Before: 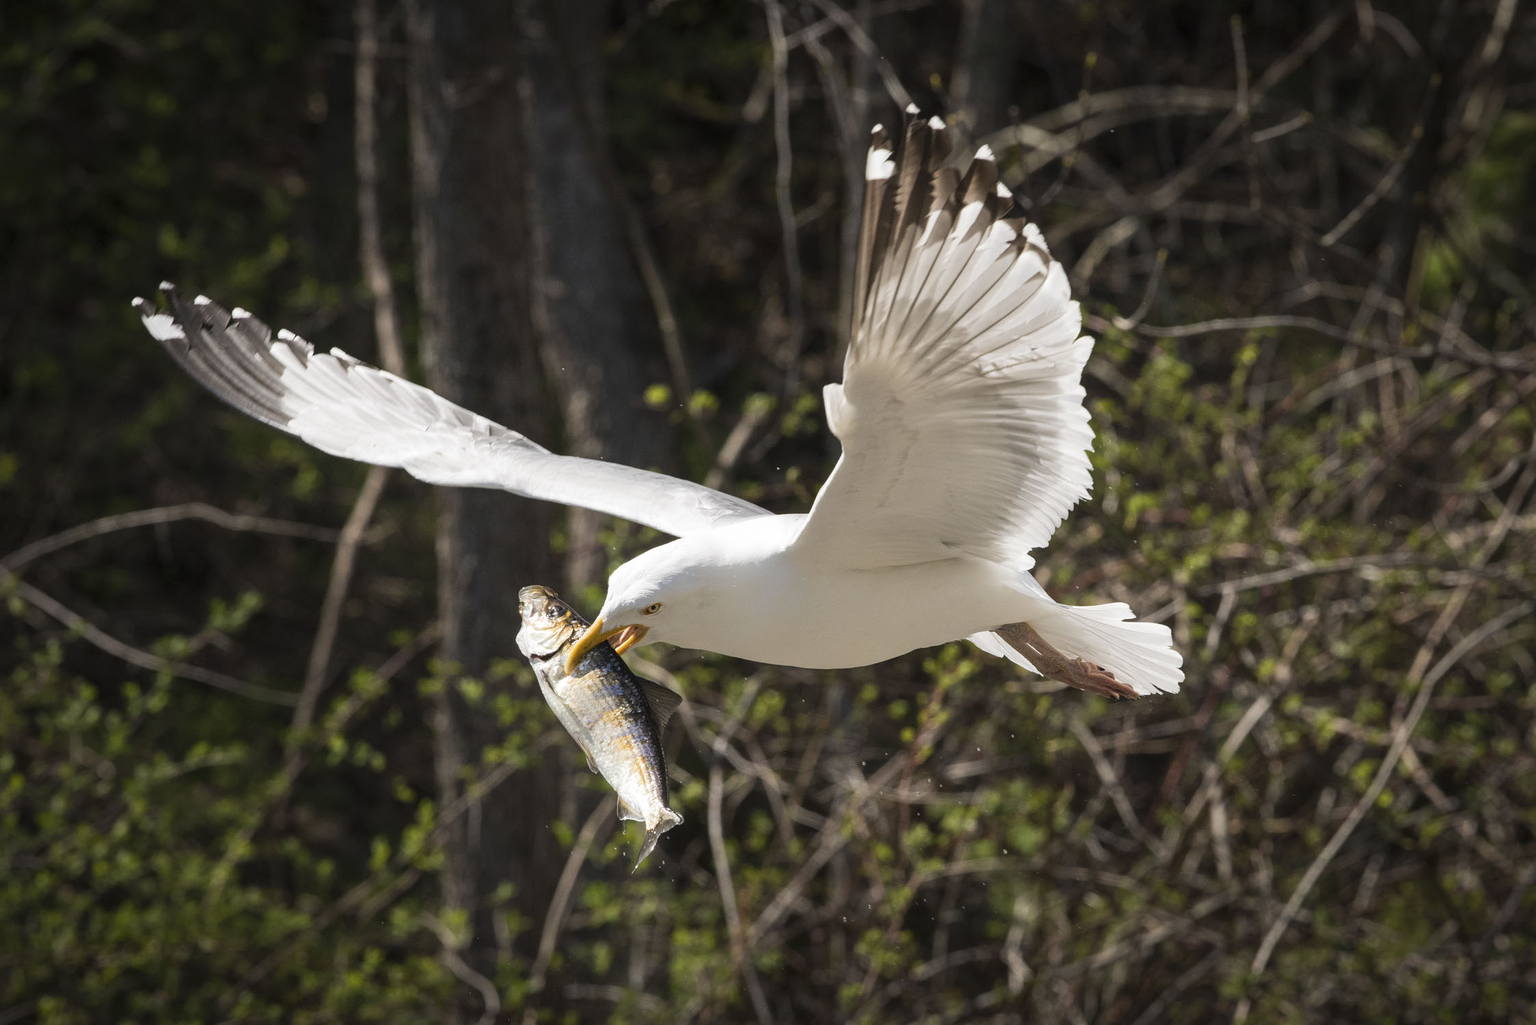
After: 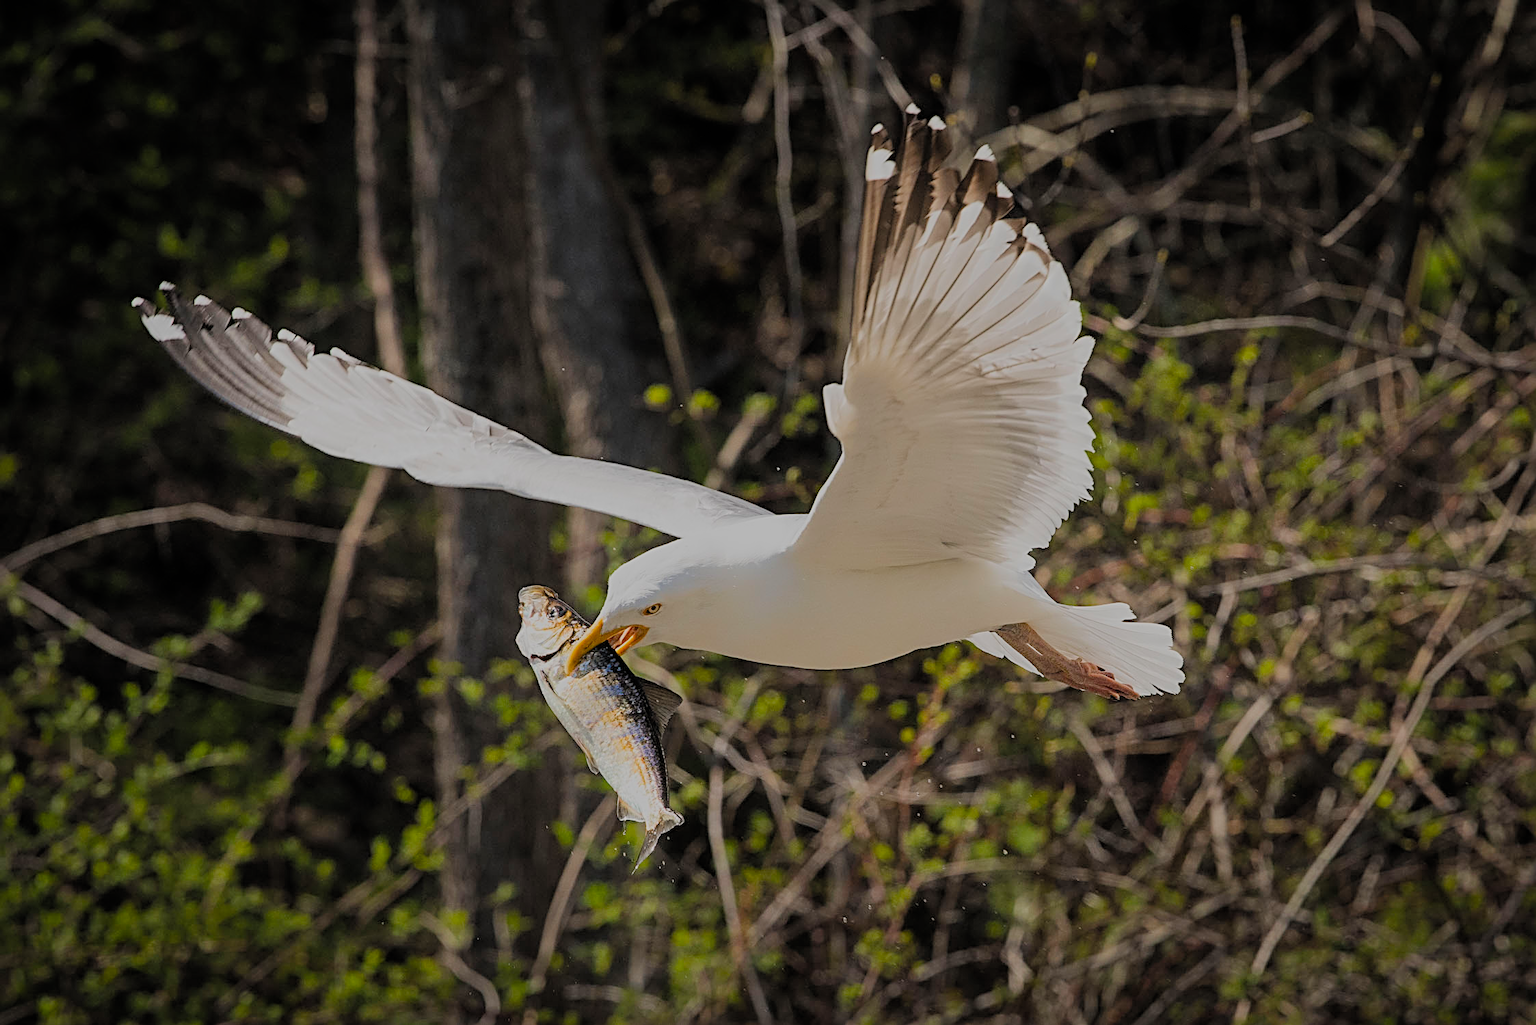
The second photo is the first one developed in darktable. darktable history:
sharpen: radius 3.025, amount 0.757
filmic rgb: white relative exposure 8 EV, threshold 3 EV, hardness 2.44, latitude 10.07%, contrast 0.72, highlights saturation mix 10%, shadows ↔ highlights balance 1.38%, color science v4 (2020), enable highlight reconstruction true
white balance: emerald 1
